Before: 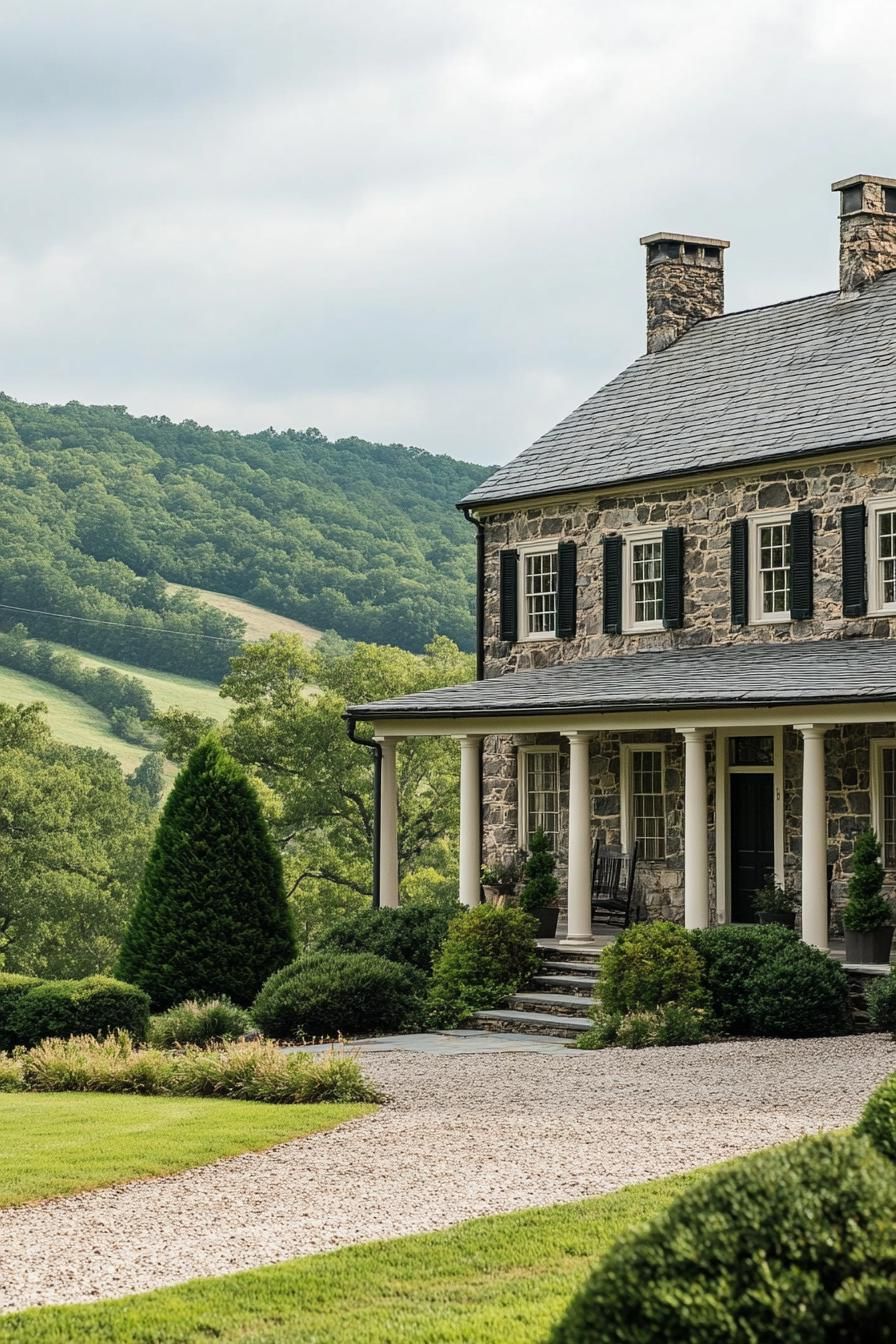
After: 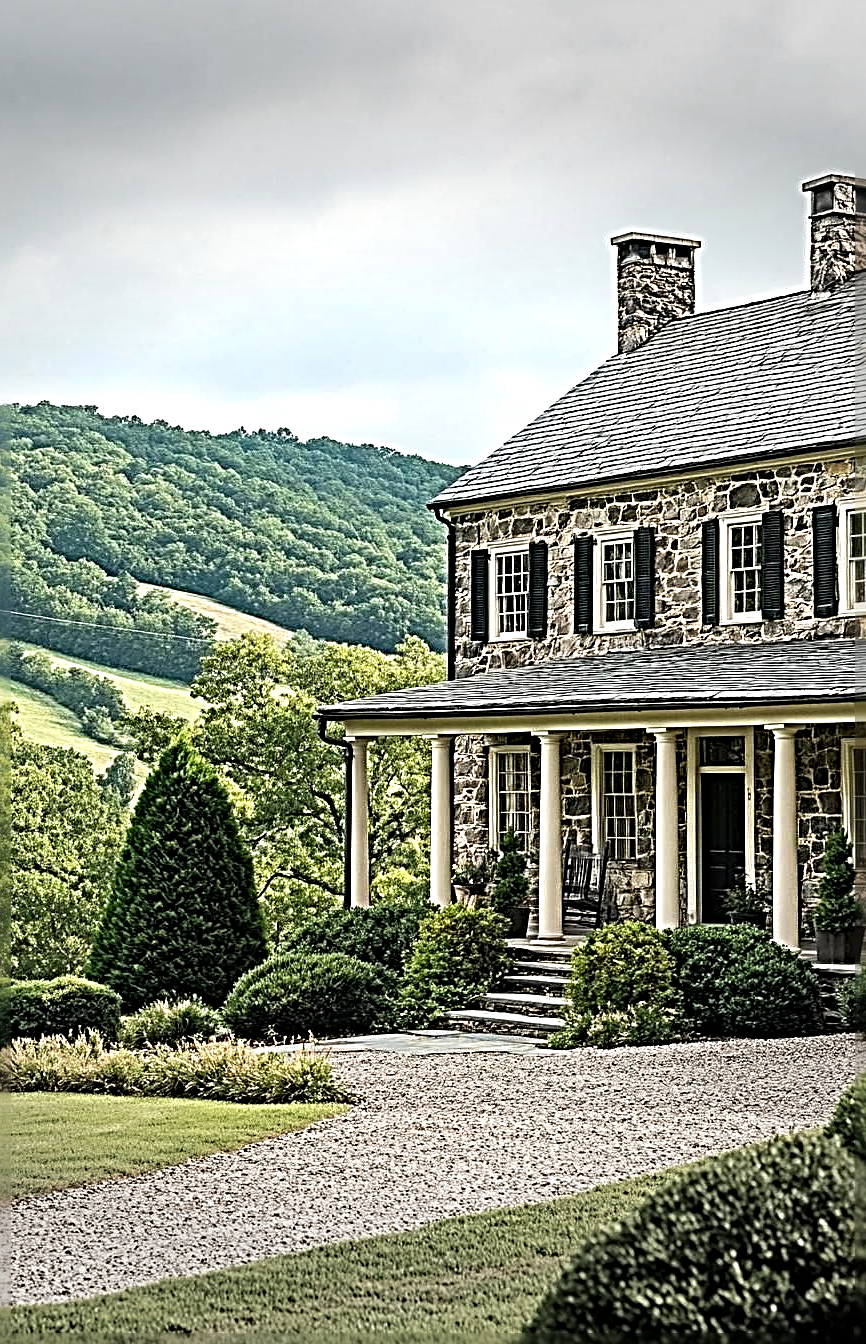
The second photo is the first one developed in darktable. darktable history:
vignetting: fall-off start 79.26%, width/height ratio 1.326
sharpen: radius 4.02, amount 1.984
crop and rotate: left 3.28%
haze removal: compatibility mode true, adaptive false
exposure: black level correction 0.001, exposure 0.499 EV, compensate highlight preservation false
